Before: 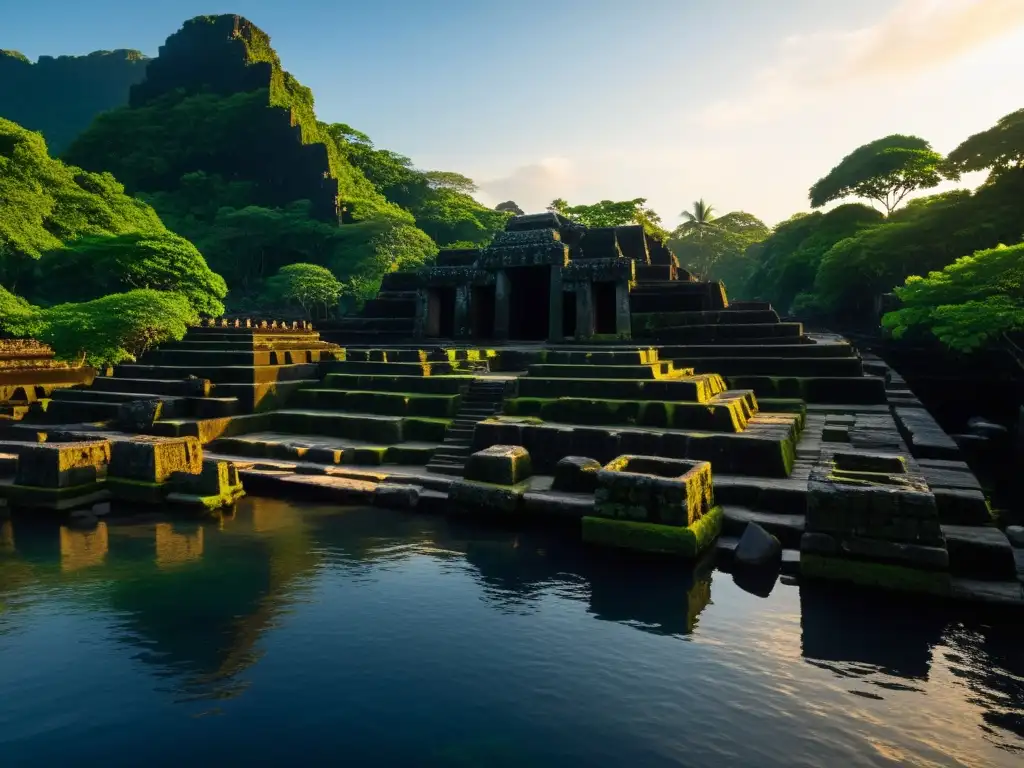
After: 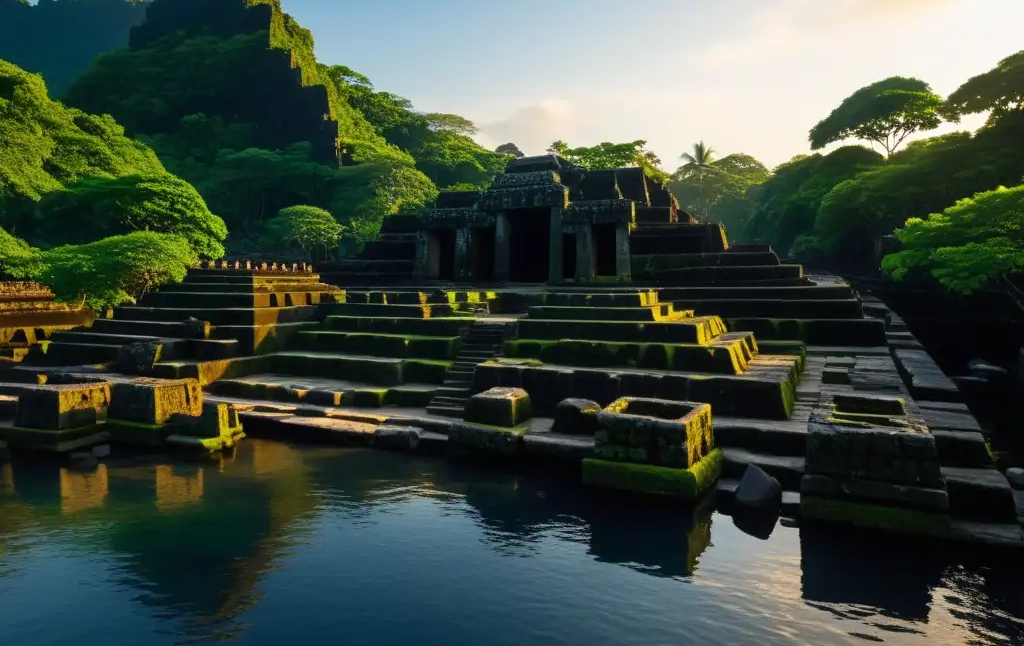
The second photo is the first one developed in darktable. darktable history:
crop: top 7.577%, bottom 8.308%
